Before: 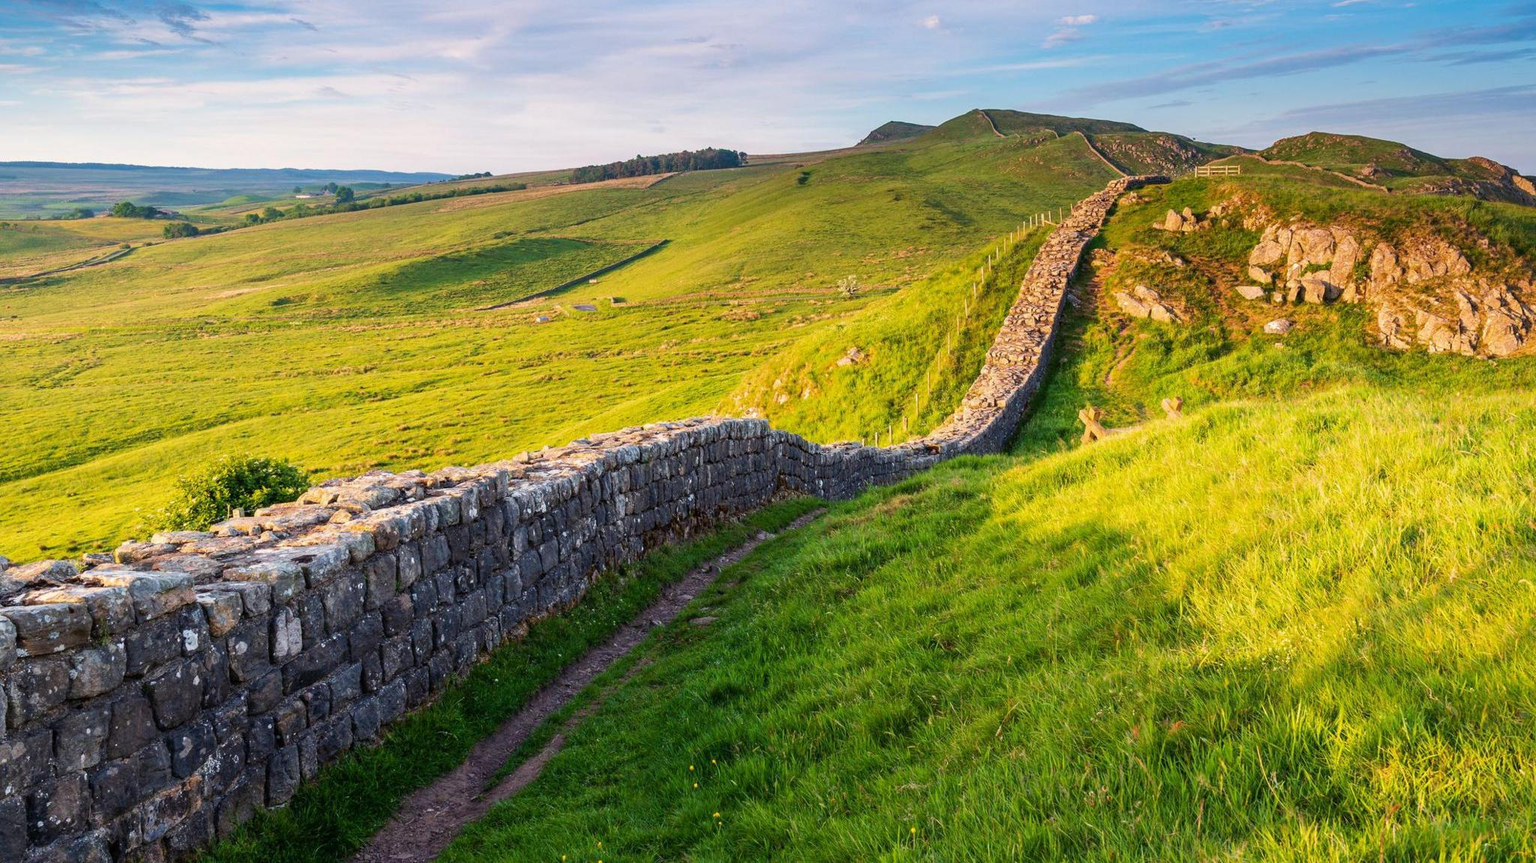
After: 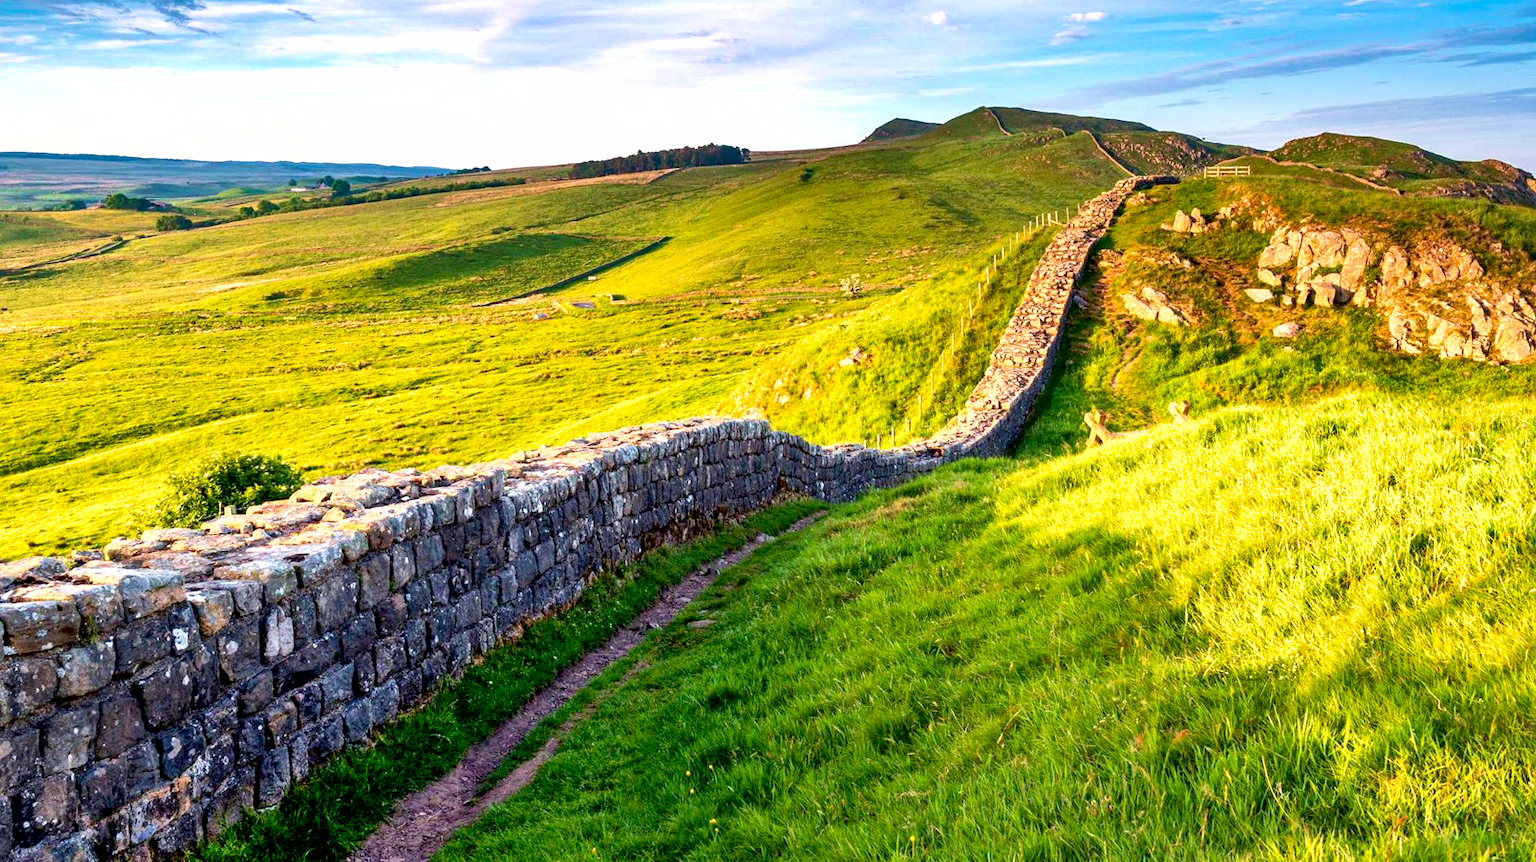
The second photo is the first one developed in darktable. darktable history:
crop and rotate: angle -0.486°
exposure: black level correction 0.012, exposure 0.701 EV, compensate highlight preservation false
velvia: on, module defaults
shadows and highlights: soften with gaussian
